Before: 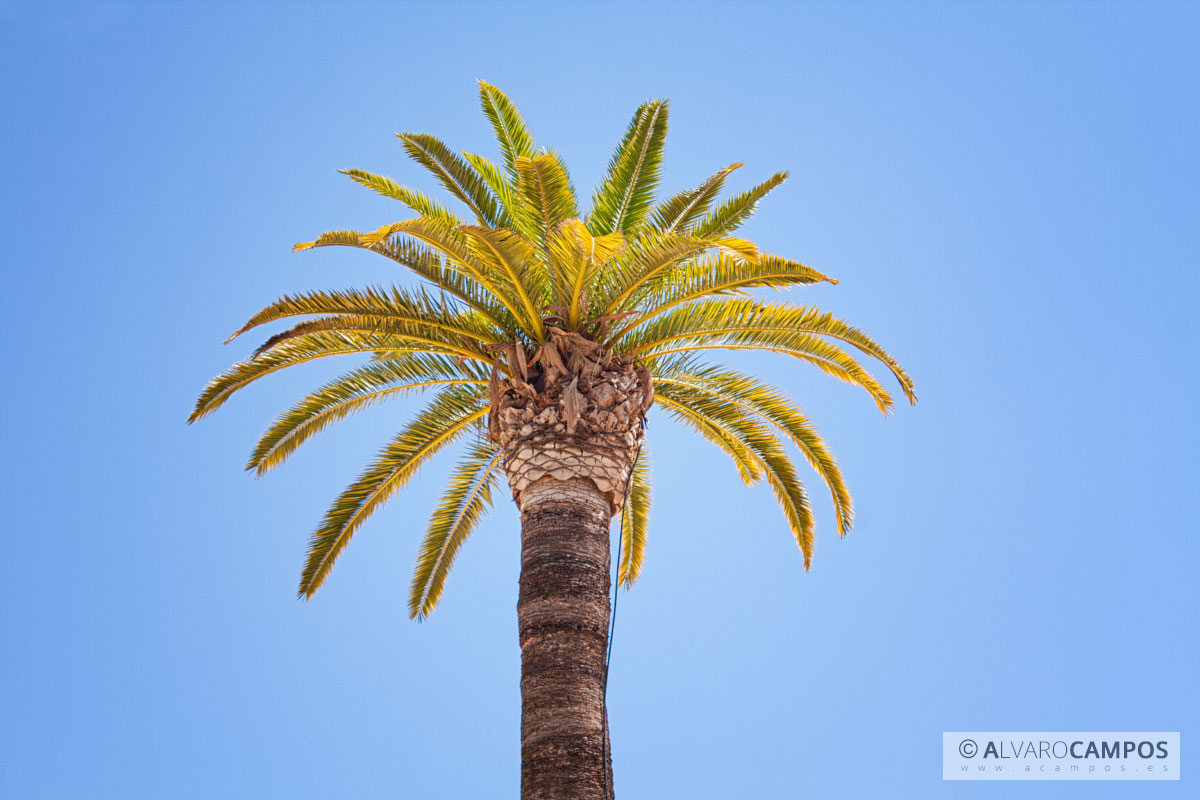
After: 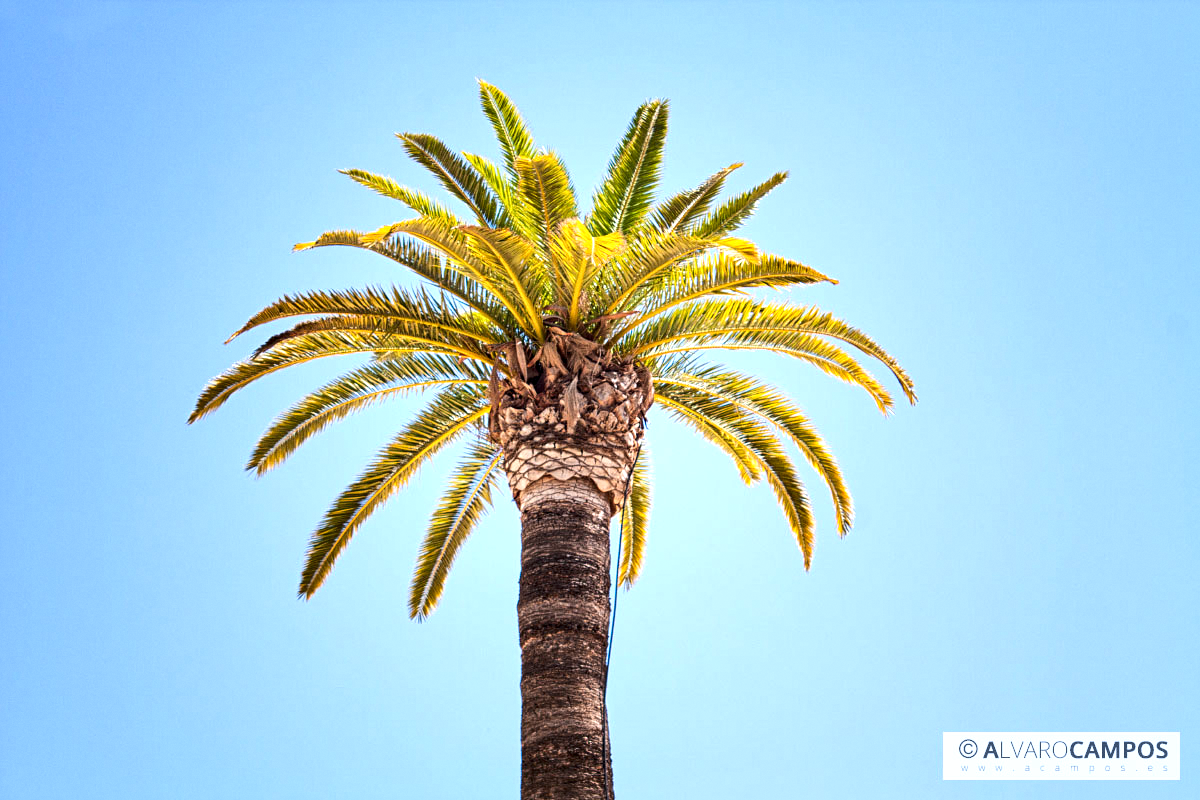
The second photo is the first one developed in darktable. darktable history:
tone equalizer: -8 EV -0.75 EV, -7 EV -0.7 EV, -6 EV -0.6 EV, -5 EV -0.4 EV, -3 EV 0.4 EV, -2 EV 0.6 EV, -1 EV 0.7 EV, +0 EV 0.75 EV, edges refinement/feathering 500, mask exposure compensation -1.57 EV, preserve details no
grain: coarseness 14.57 ISO, strength 8.8%
contrast equalizer: octaves 7, y [[0.6 ×6], [0.55 ×6], [0 ×6], [0 ×6], [0 ×6]], mix 0.3
